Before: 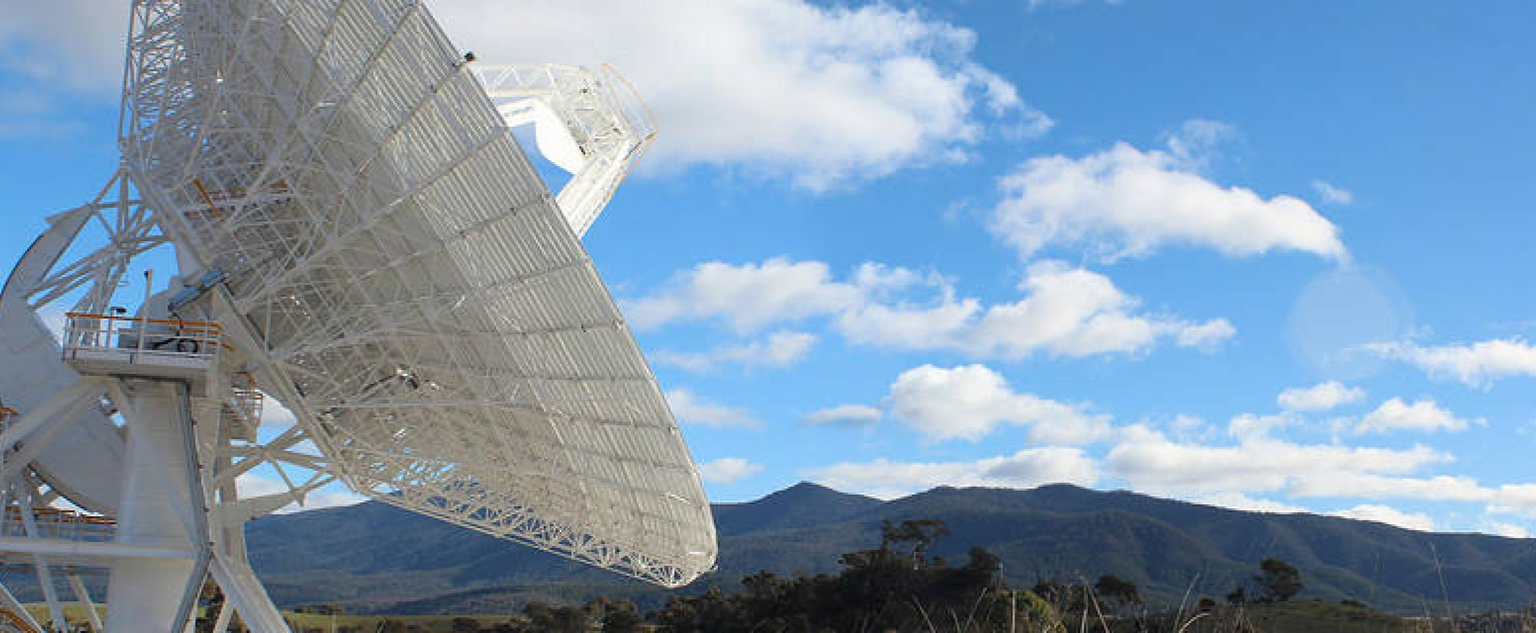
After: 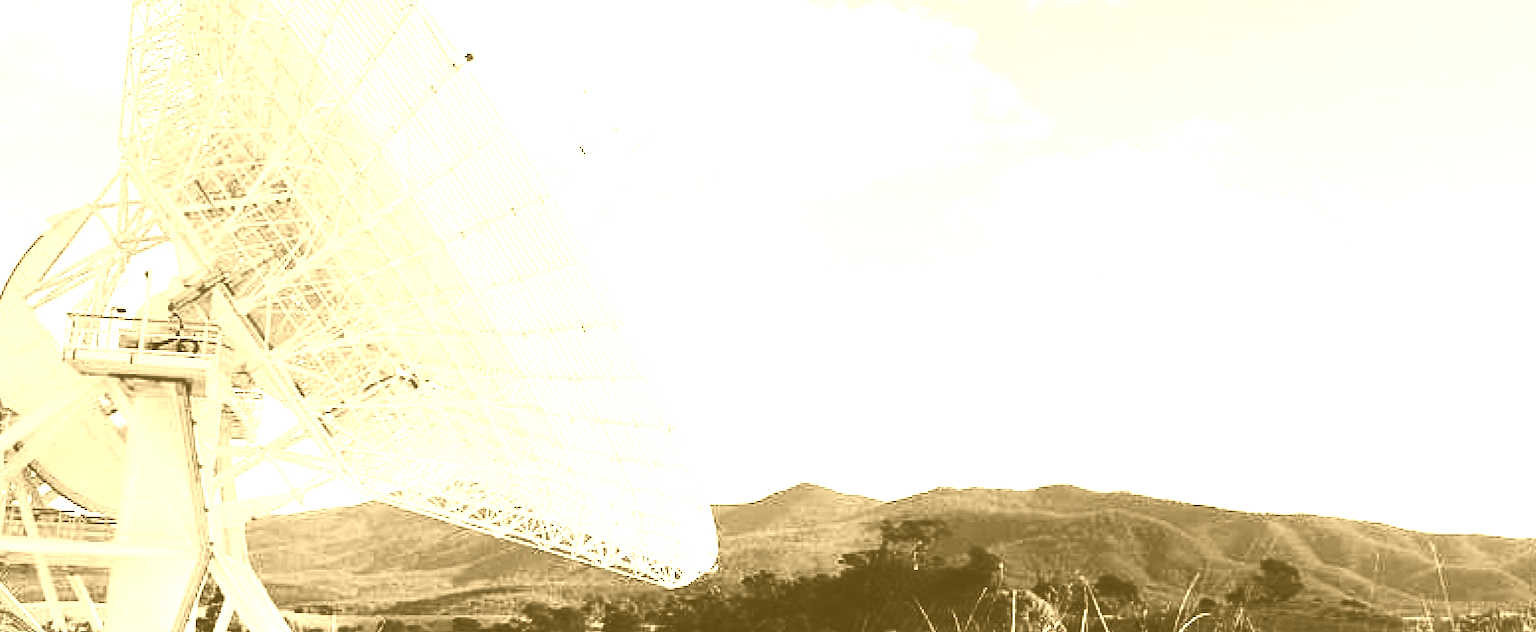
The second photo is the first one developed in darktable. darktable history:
colorize: hue 36°, source mix 100%
tone curve: curves: ch0 [(0, 0) (0.179, 0.073) (0.265, 0.147) (0.463, 0.553) (0.51, 0.635) (0.716, 0.863) (1, 0.997)], color space Lab, linked channels, preserve colors none
exposure: black level correction 0.001, exposure 0.675 EV, compensate highlight preservation false
